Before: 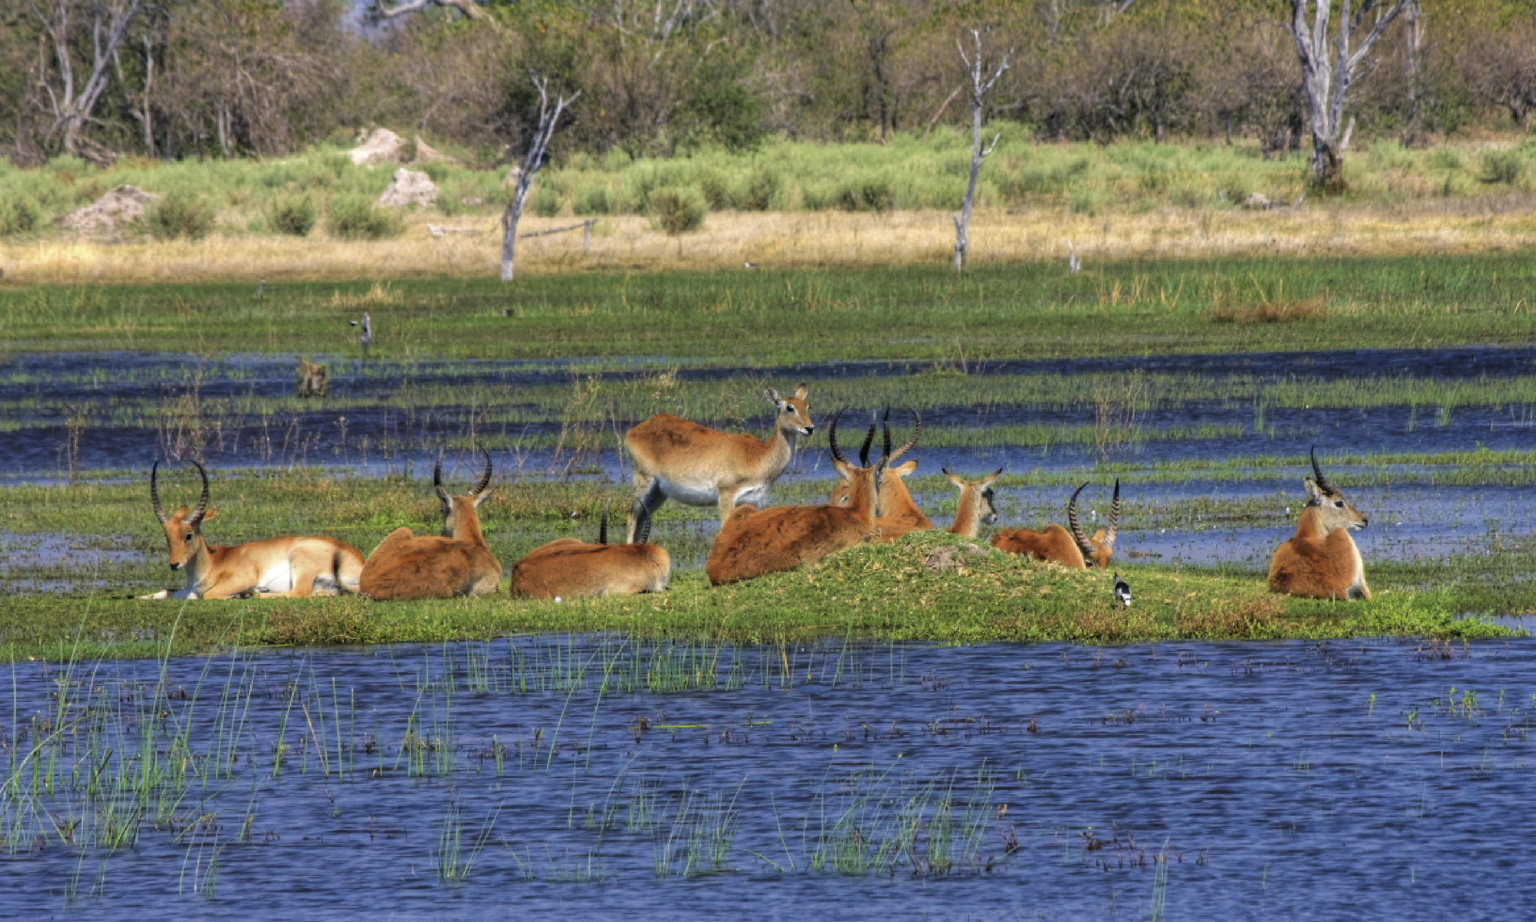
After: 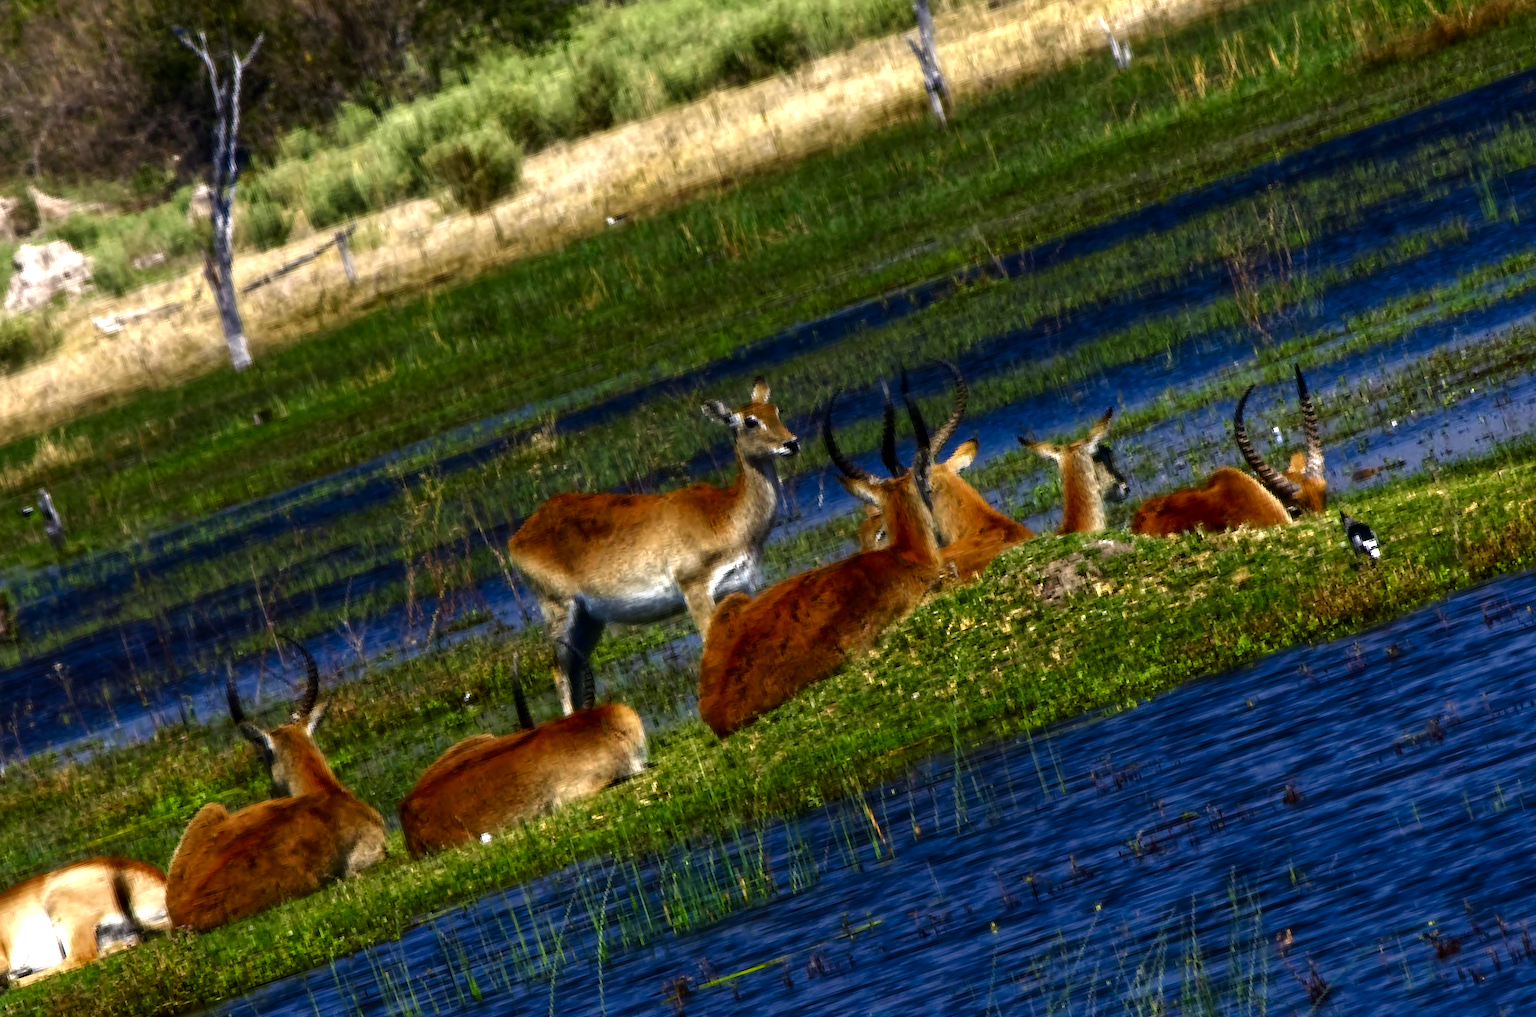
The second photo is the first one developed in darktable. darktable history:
crop and rotate: angle 18.07°, left 6.752%, right 3.711%, bottom 1.119%
exposure: exposure 0.551 EV, compensate highlight preservation false
contrast brightness saturation: contrast 0.086, brightness -0.596, saturation 0.168
